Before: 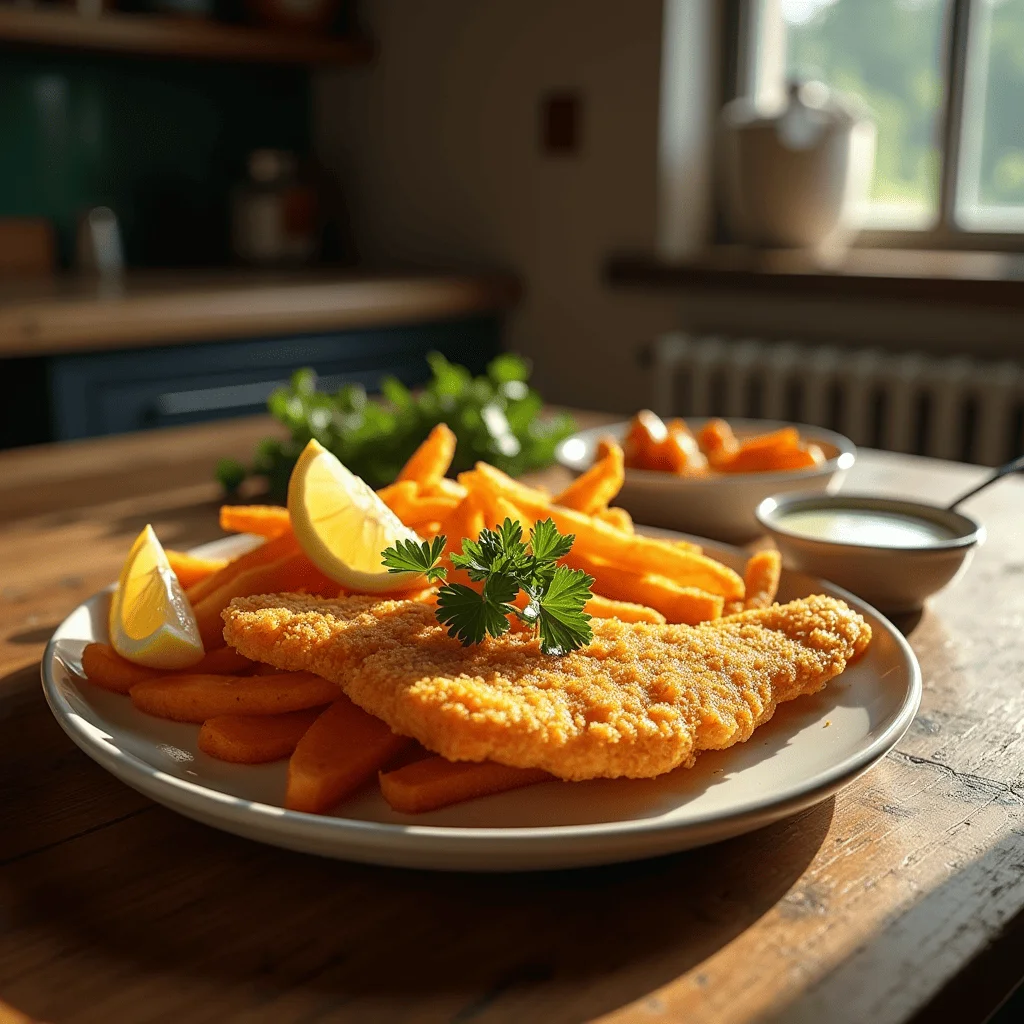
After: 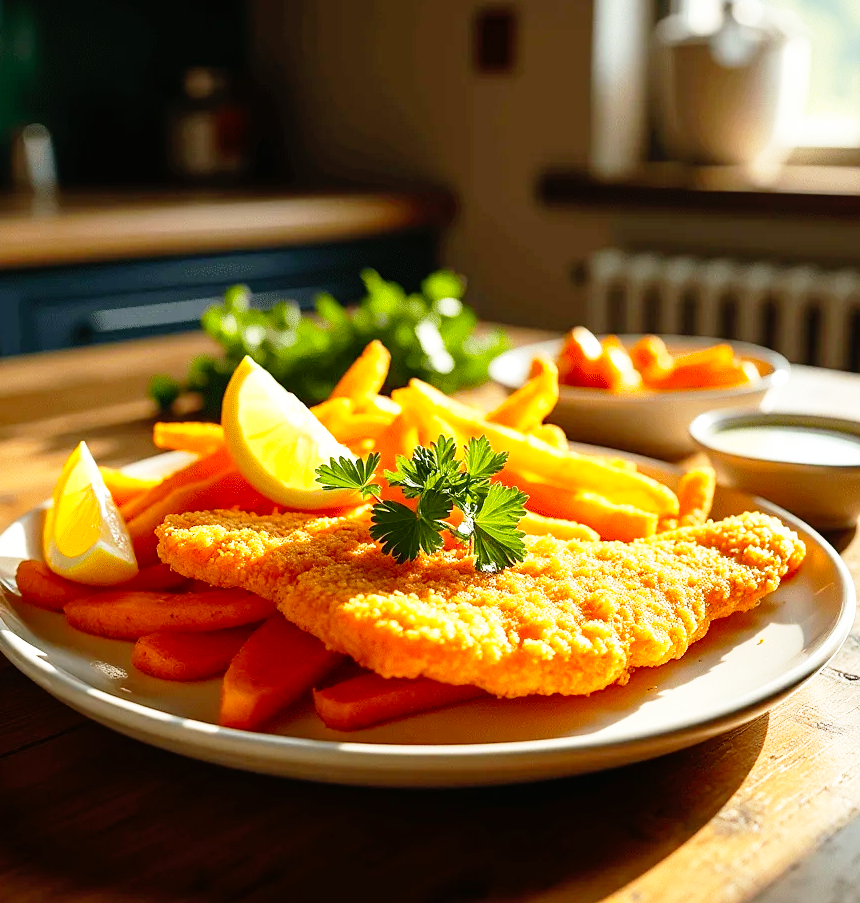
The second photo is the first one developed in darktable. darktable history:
base curve: curves: ch0 [(0, 0) (0.012, 0.01) (0.073, 0.168) (0.31, 0.711) (0.645, 0.957) (1, 1)], preserve colors none
color balance: output saturation 110%
crop: left 6.446%, top 8.188%, right 9.538%, bottom 3.548%
